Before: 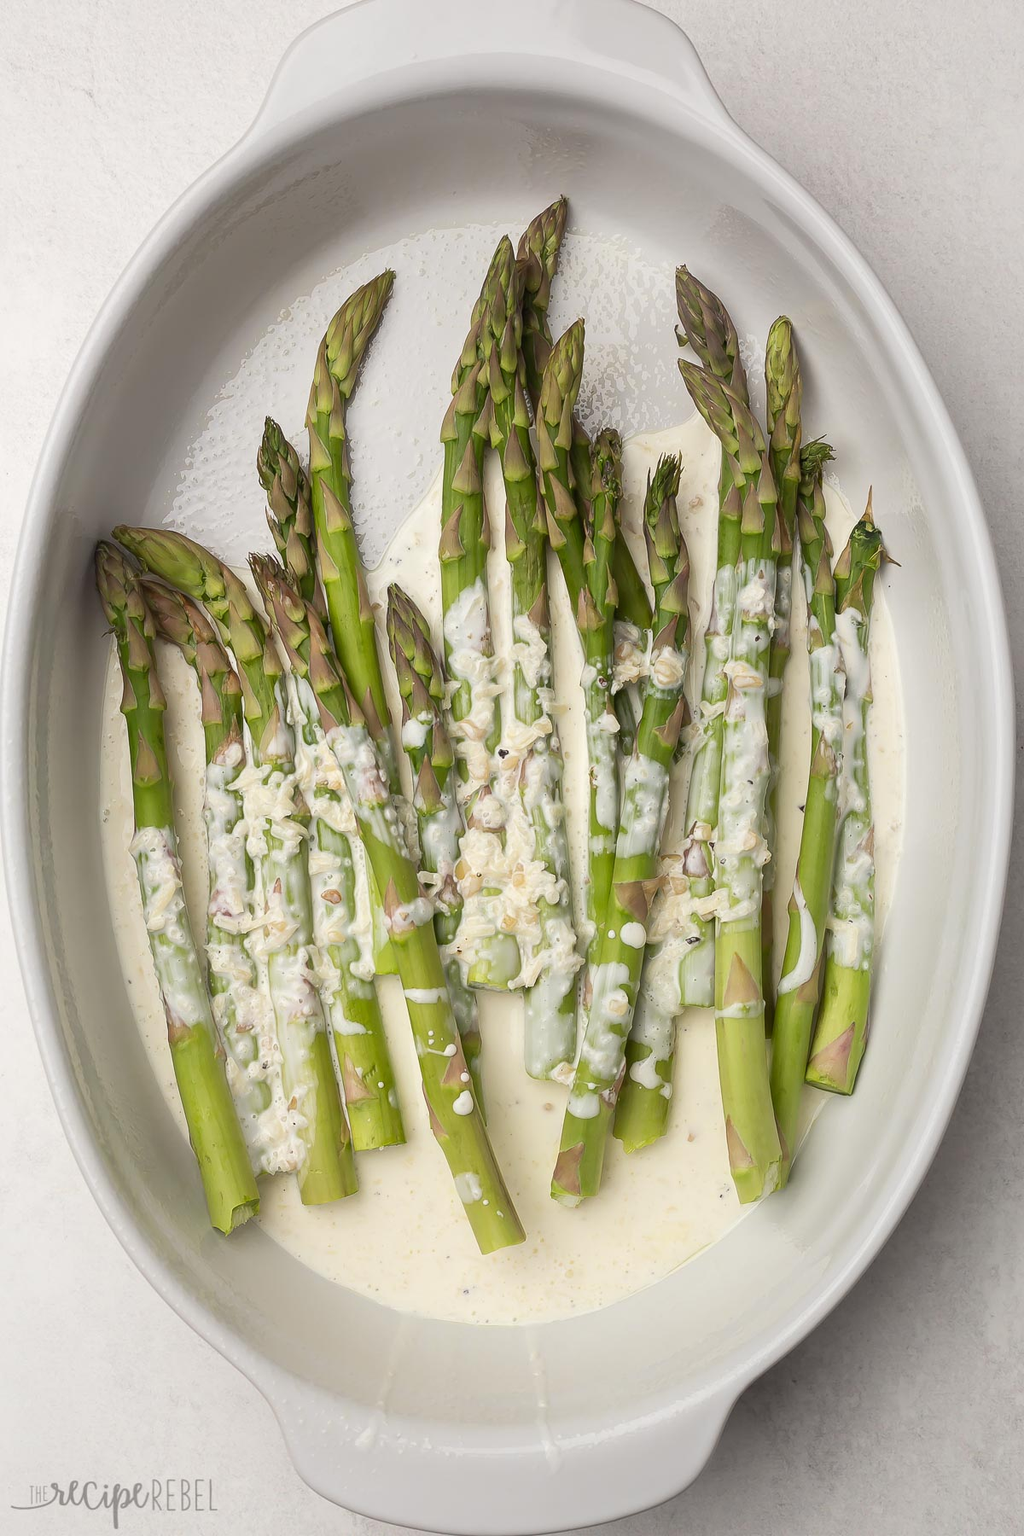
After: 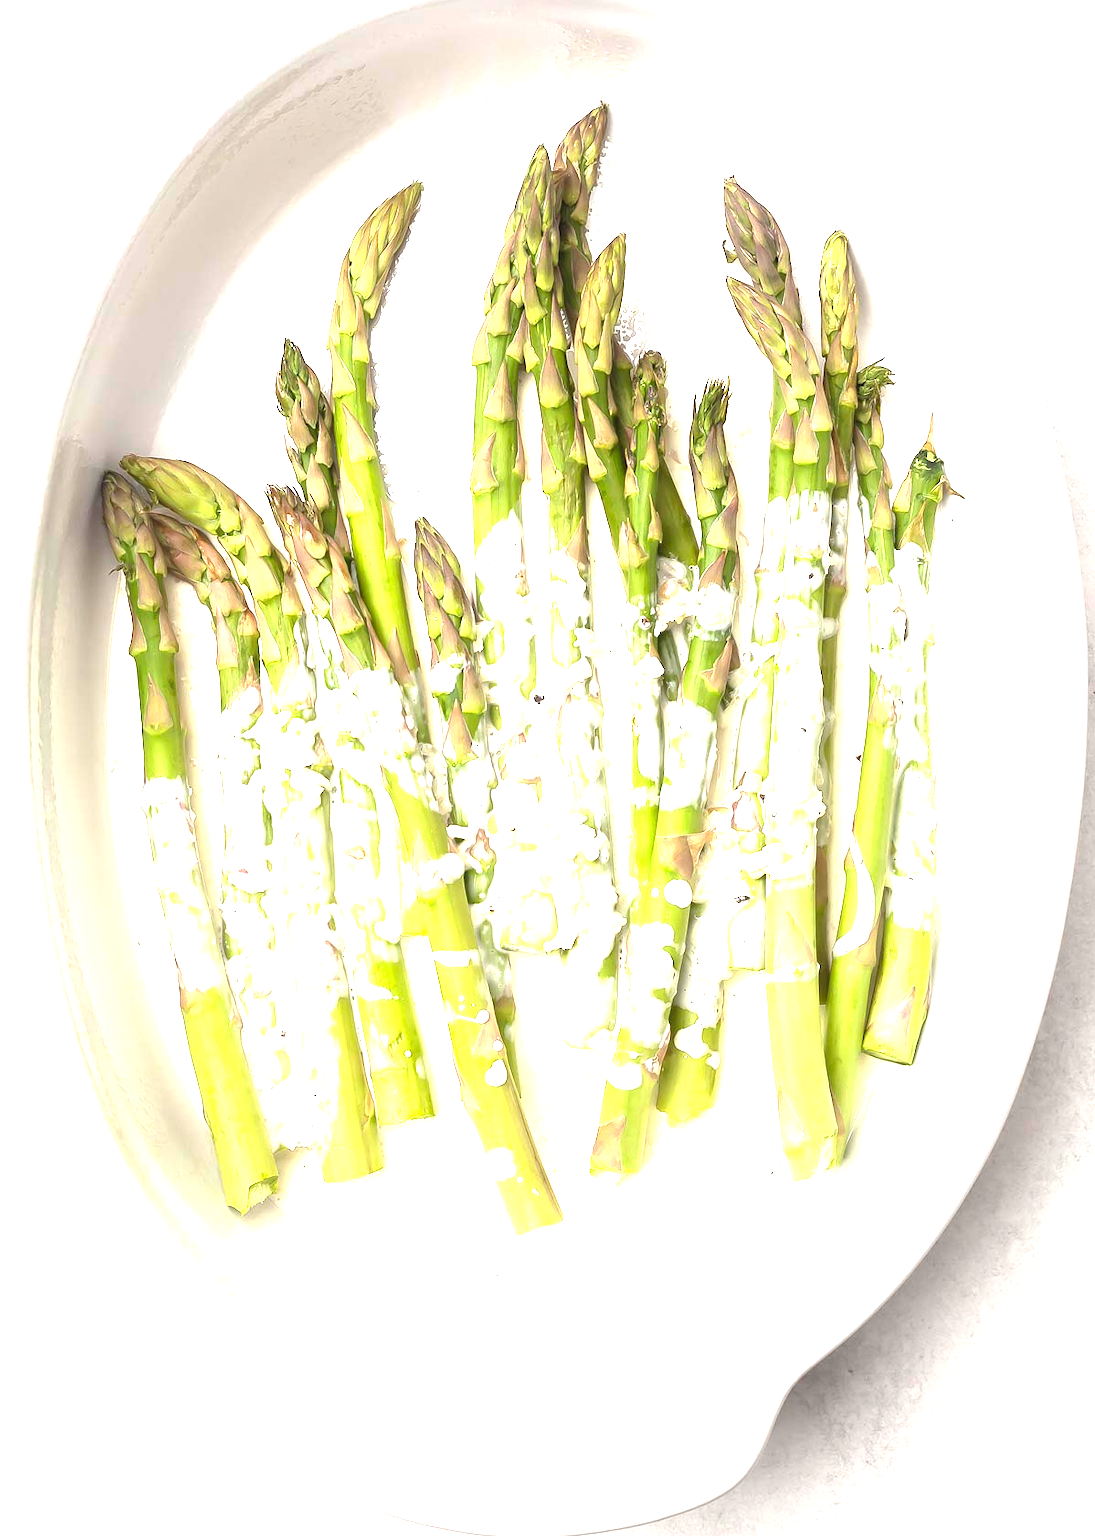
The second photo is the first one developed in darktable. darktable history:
crop and rotate: top 6.572%
exposure: exposure 1.993 EV, compensate highlight preservation false
